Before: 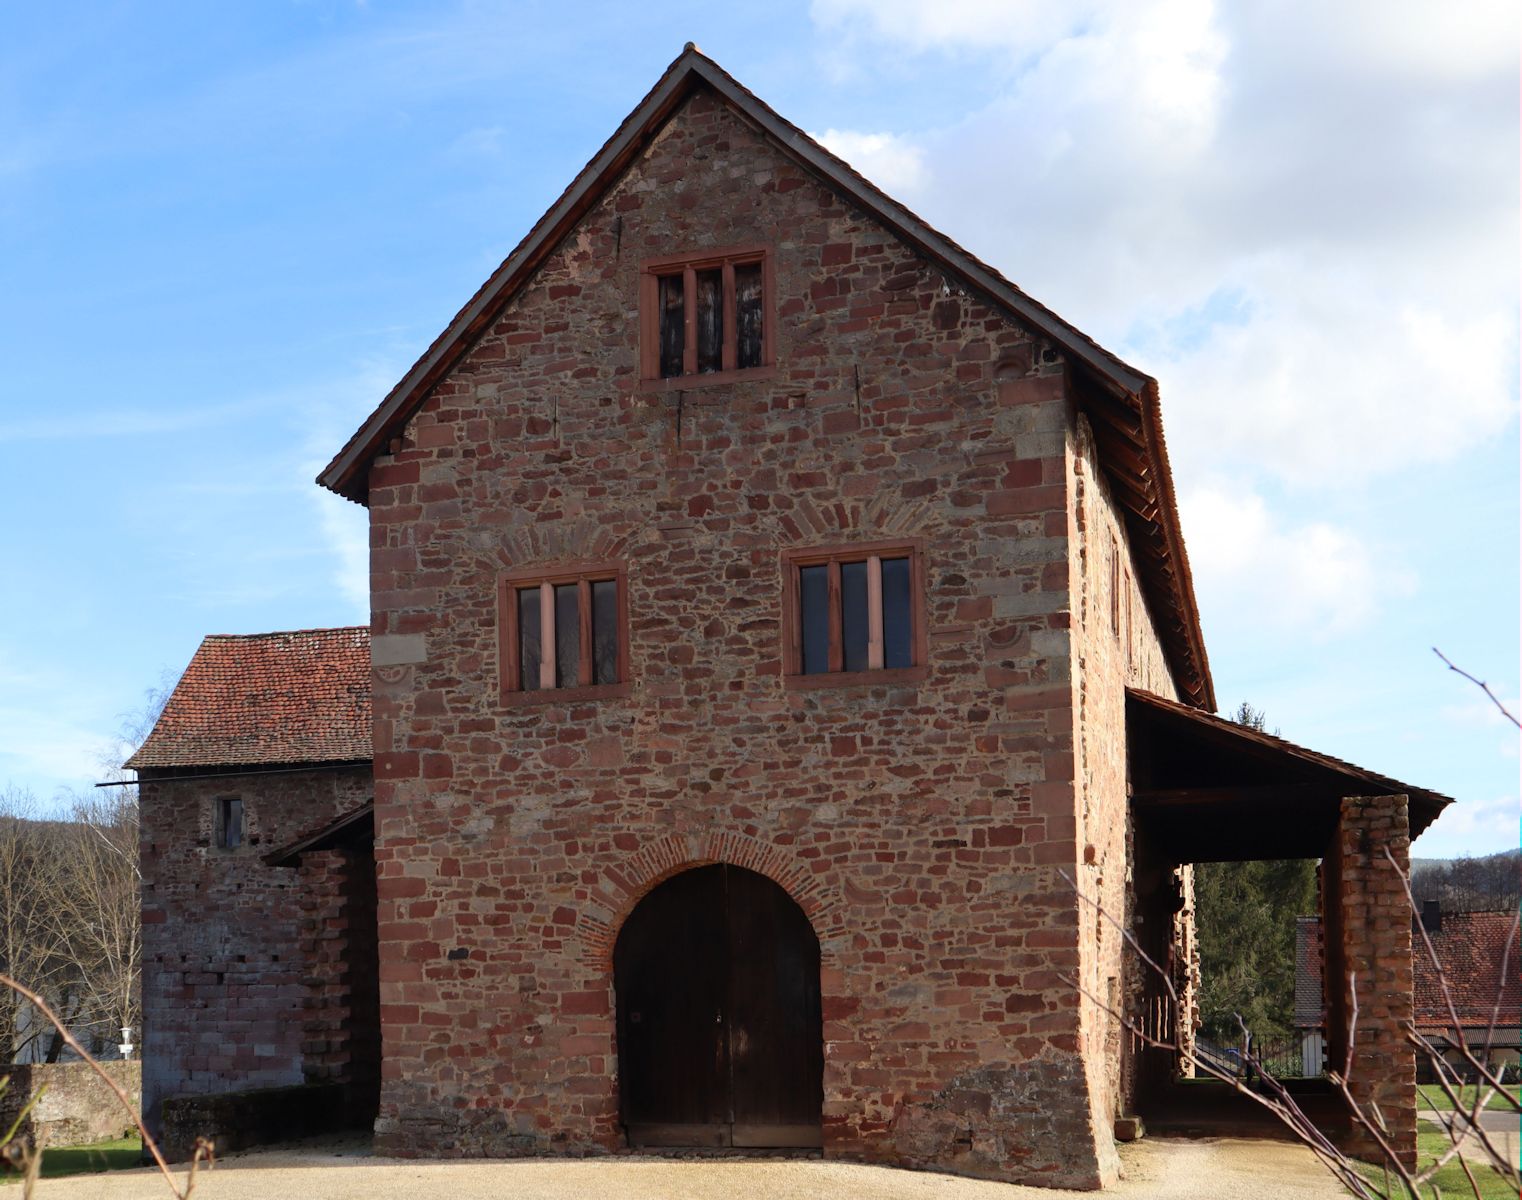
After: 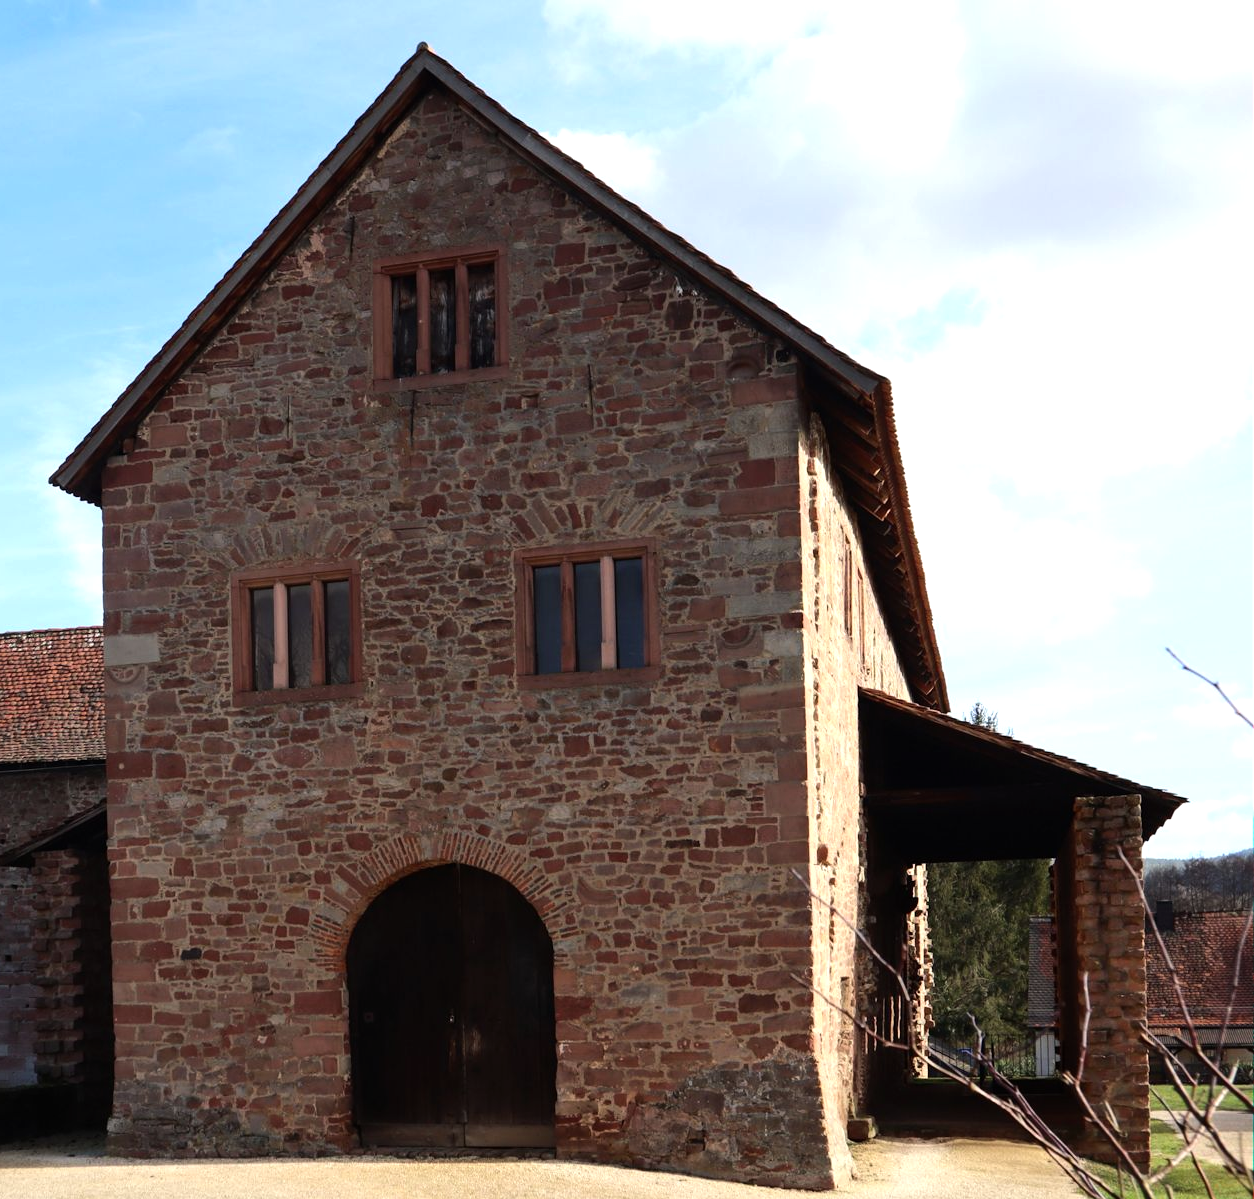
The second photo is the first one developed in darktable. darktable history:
crop: left 17.582%, bottom 0.031%
tone equalizer: -8 EV -0.417 EV, -7 EV -0.389 EV, -6 EV -0.333 EV, -5 EV -0.222 EV, -3 EV 0.222 EV, -2 EV 0.333 EV, -1 EV 0.389 EV, +0 EV 0.417 EV, edges refinement/feathering 500, mask exposure compensation -1.57 EV, preserve details no
